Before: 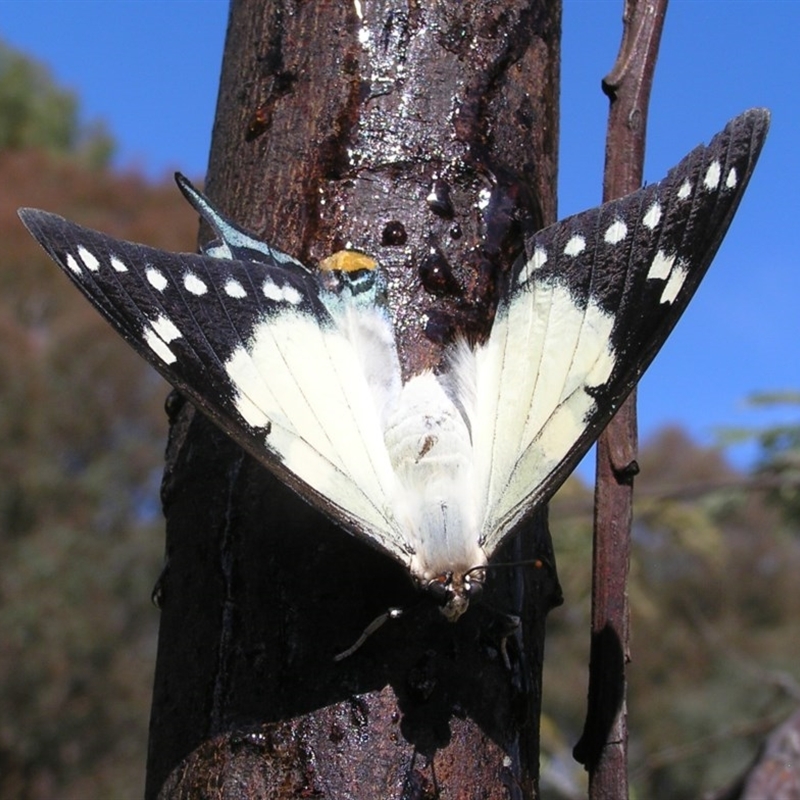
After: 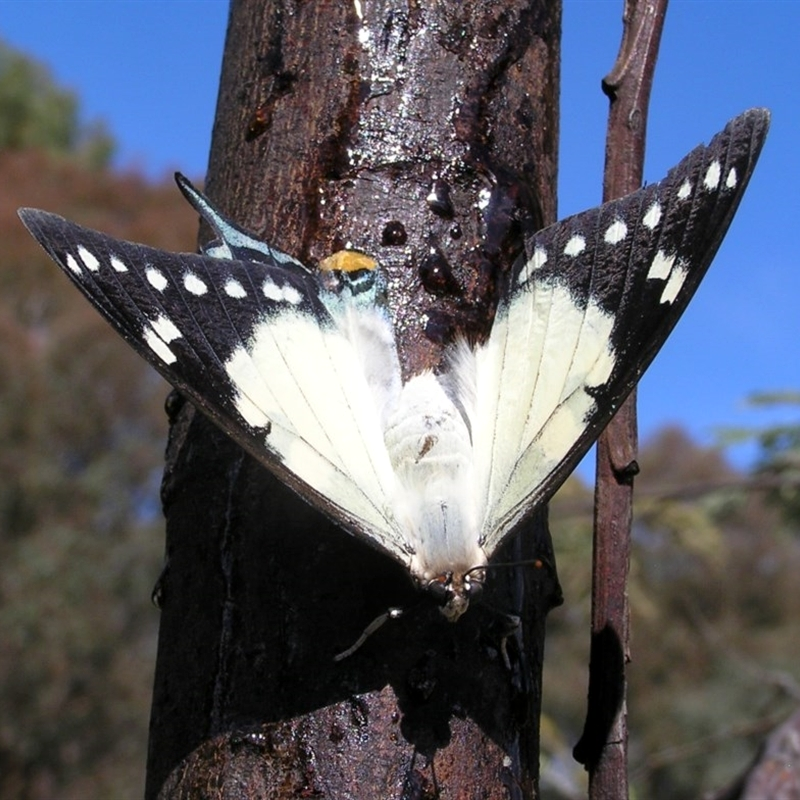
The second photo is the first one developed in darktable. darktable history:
local contrast: mode bilateral grid, contrast 20, coarseness 49, detail 120%, midtone range 0.2
